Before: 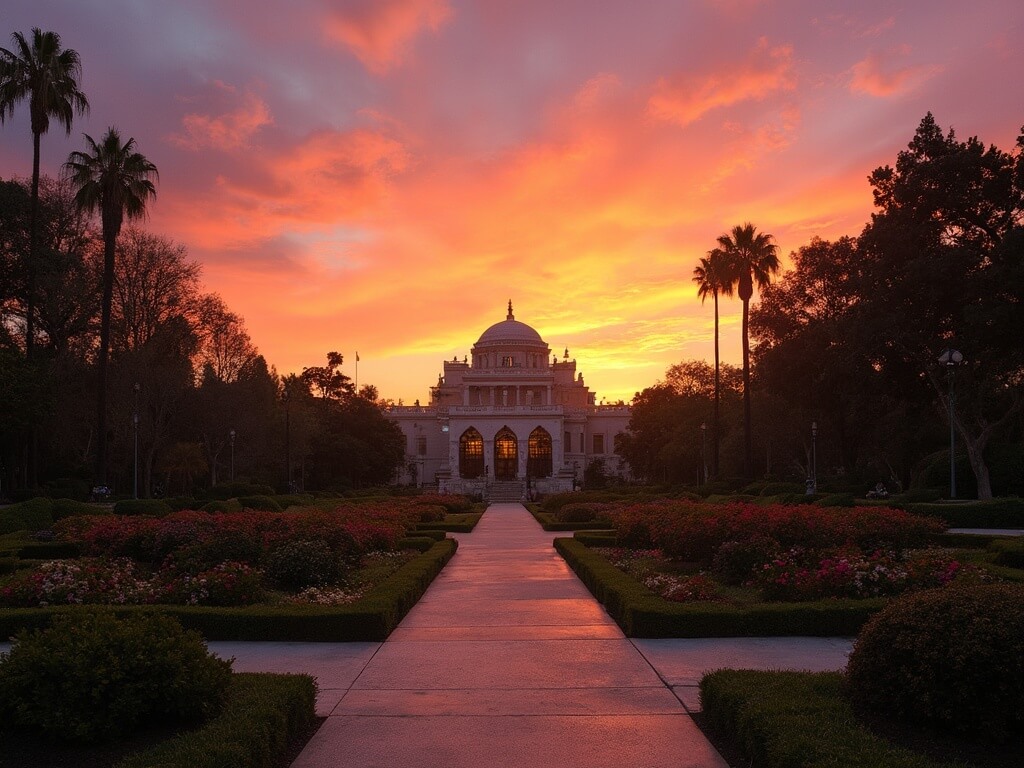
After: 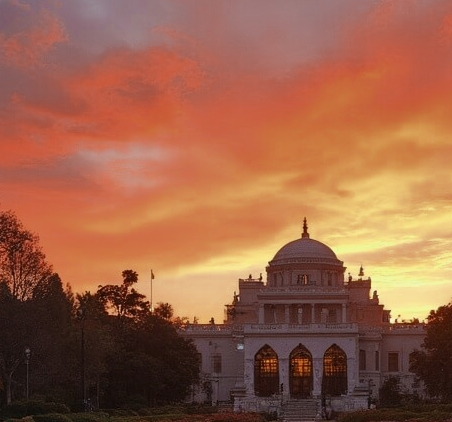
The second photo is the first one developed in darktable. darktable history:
crop: left 20.087%, top 10.765%, right 35.69%, bottom 34.226%
color zones: curves: ch0 [(0, 0.5) (0.125, 0.4) (0.25, 0.5) (0.375, 0.4) (0.5, 0.4) (0.625, 0.35) (0.75, 0.35) (0.875, 0.5)]; ch1 [(0, 0.35) (0.125, 0.45) (0.25, 0.35) (0.375, 0.35) (0.5, 0.35) (0.625, 0.35) (0.75, 0.45) (0.875, 0.35)]; ch2 [(0, 0.6) (0.125, 0.5) (0.25, 0.5) (0.375, 0.6) (0.5, 0.6) (0.625, 0.5) (0.75, 0.5) (0.875, 0.5)]
shadows and highlights: soften with gaussian
